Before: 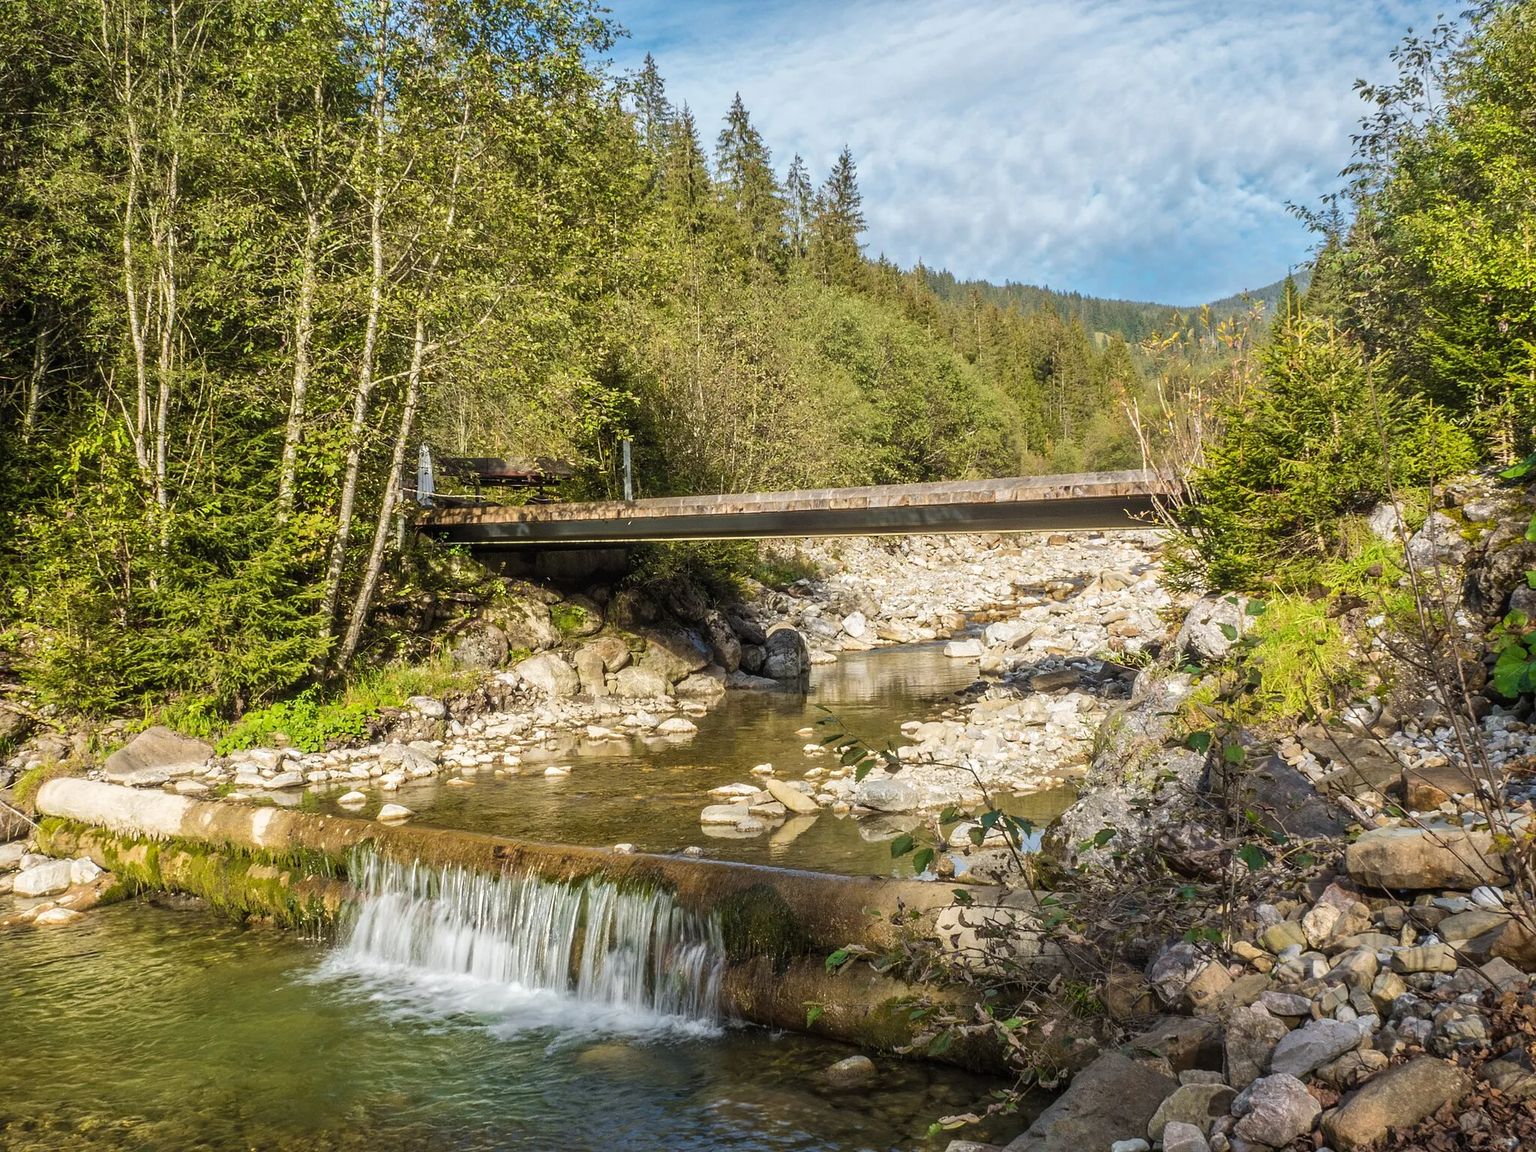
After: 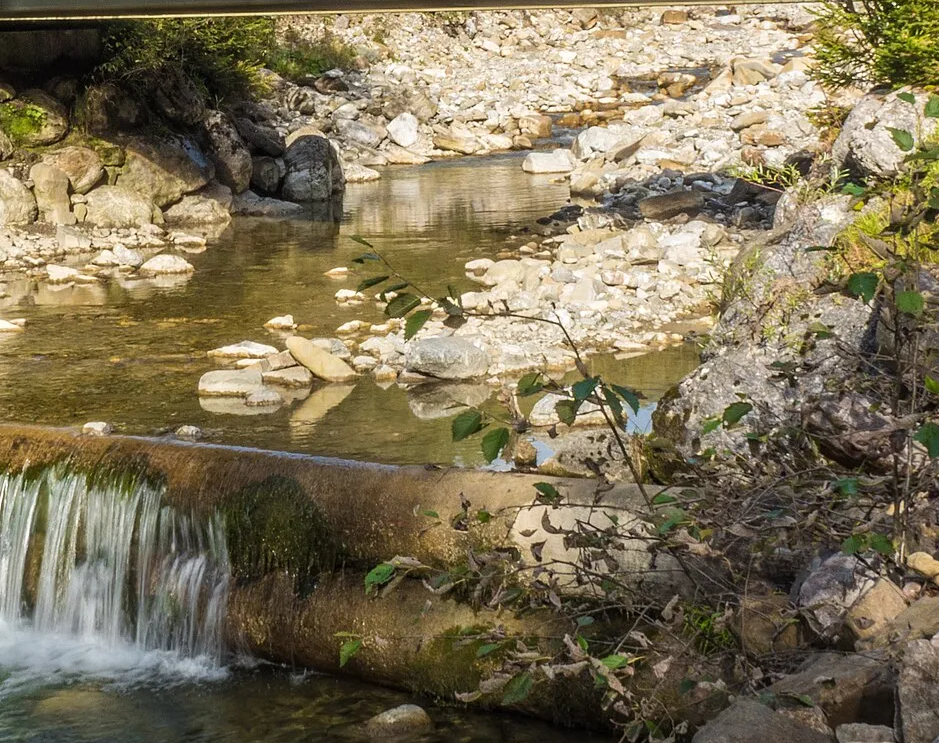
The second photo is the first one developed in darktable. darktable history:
crop: left 35.976%, top 45.819%, right 18.162%, bottom 5.807%
grain: coarseness 0.09 ISO, strength 10%
